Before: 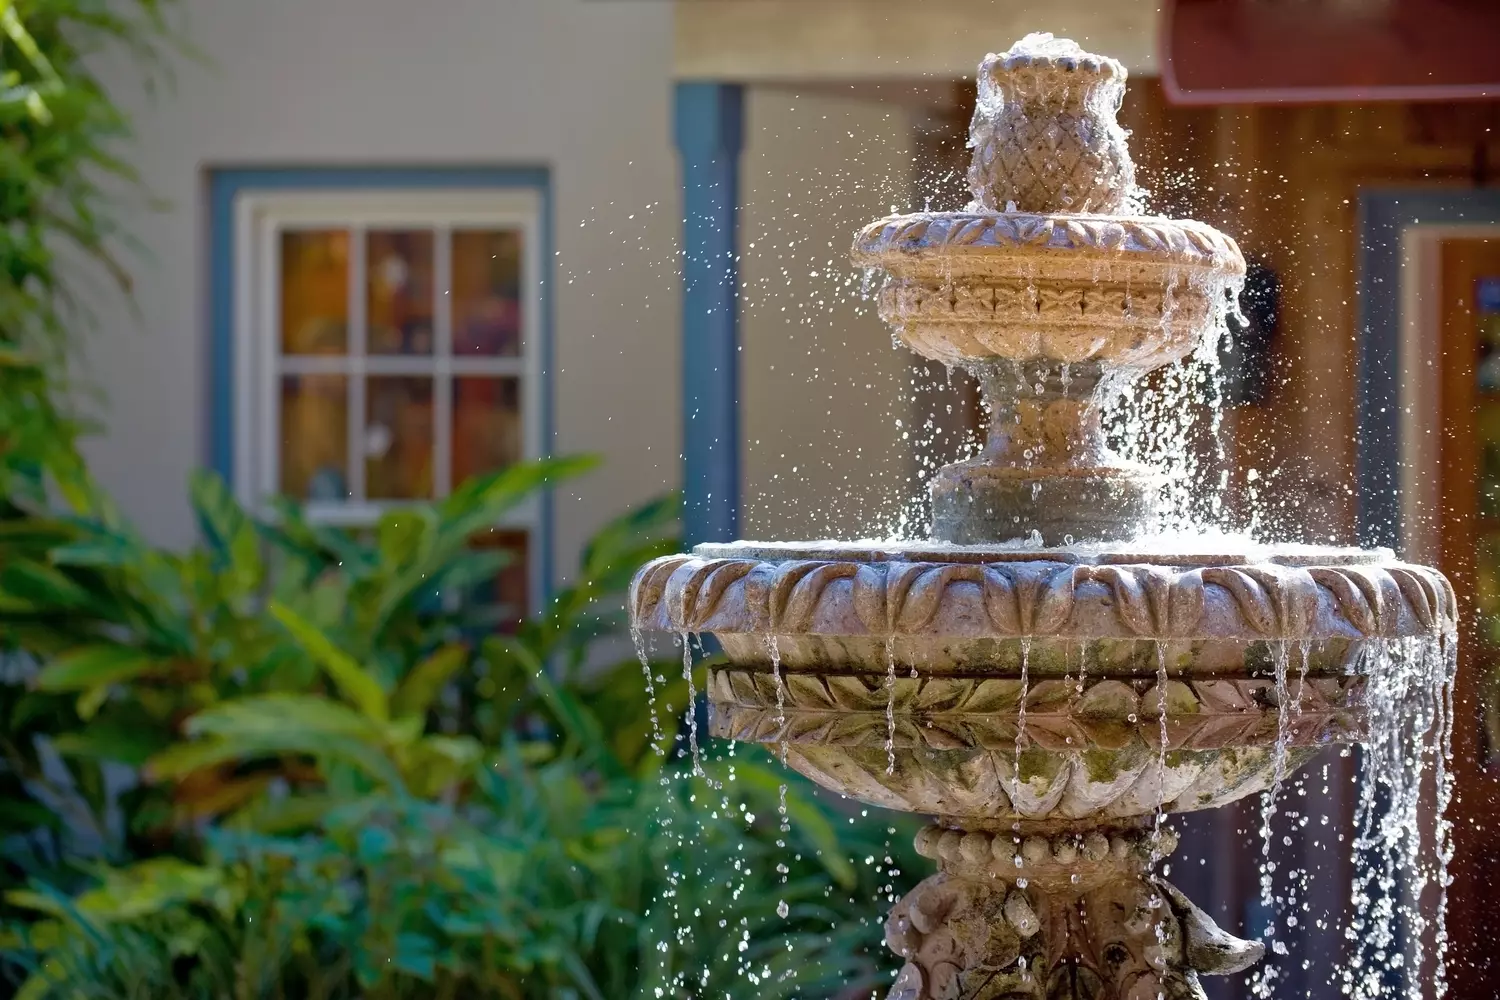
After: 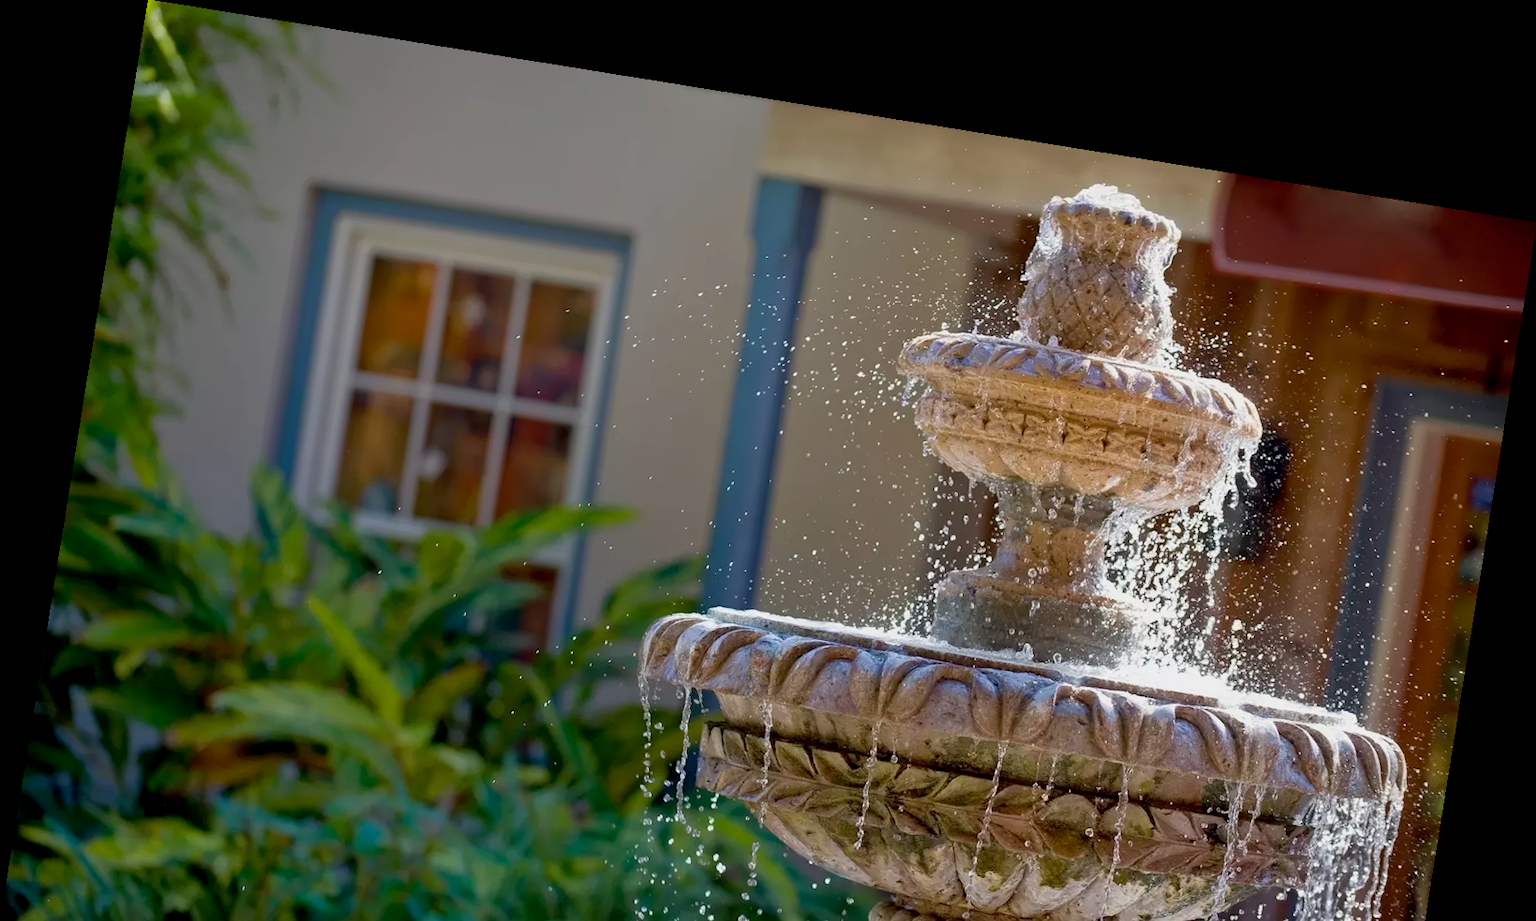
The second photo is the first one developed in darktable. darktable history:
rotate and perspective: rotation 9.12°, automatic cropping off
crop: bottom 19.644%
exposure: black level correction 0.006, exposure -0.226 EV, compensate highlight preservation false
